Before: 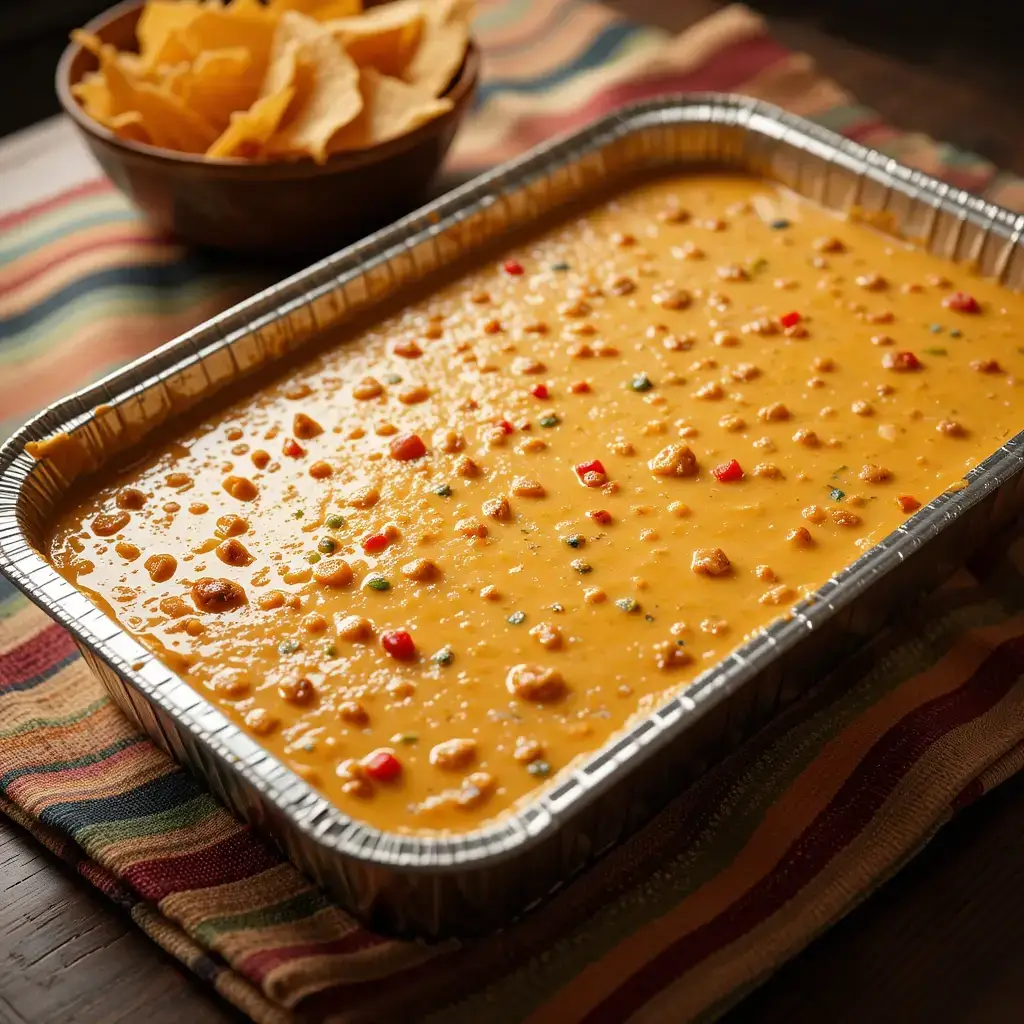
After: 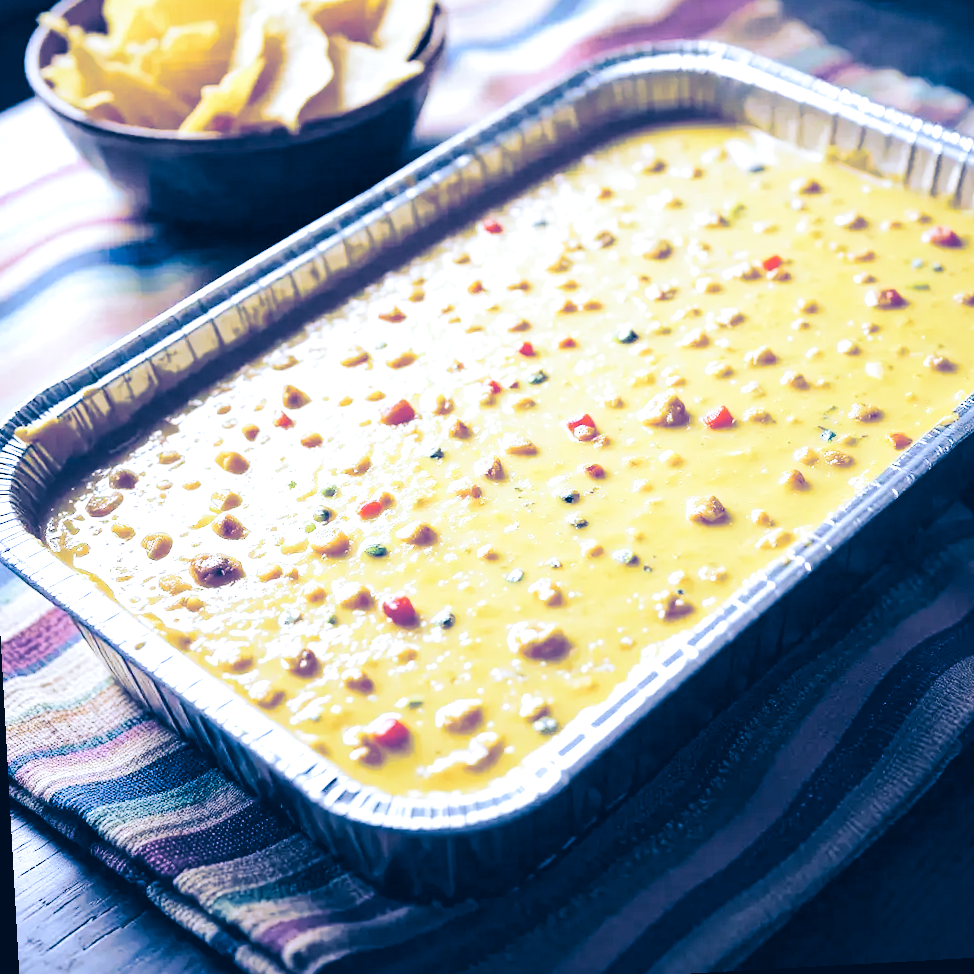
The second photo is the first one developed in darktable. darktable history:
crop: left 3.305%, top 6.436%, right 6.389%, bottom 3.258%
split-toning: shadows › hue 226.8°, shadows › saturation 1, highlights › saturation 0, balance -61.41
exposure: black level correction 0, exposure 1.125 EV, compensate exposure bias true, compensate highlight preservation false
color calibration: illuminant as shot in camera, x 0.366, y 0.378, temperature 4425.7 K, saturation algorithm version 1 (2020)
base curve: curves: ch0 [(0, 0.007) (0.028, 0.063) (0.121, 0.311) (0.46, 0.743) (0.859, 0.957) (1, 1)], preserve colors none
white balance: red 0.766, blue 1.537
rotate and perspective: rotation -3.18°, automatic cropping off
